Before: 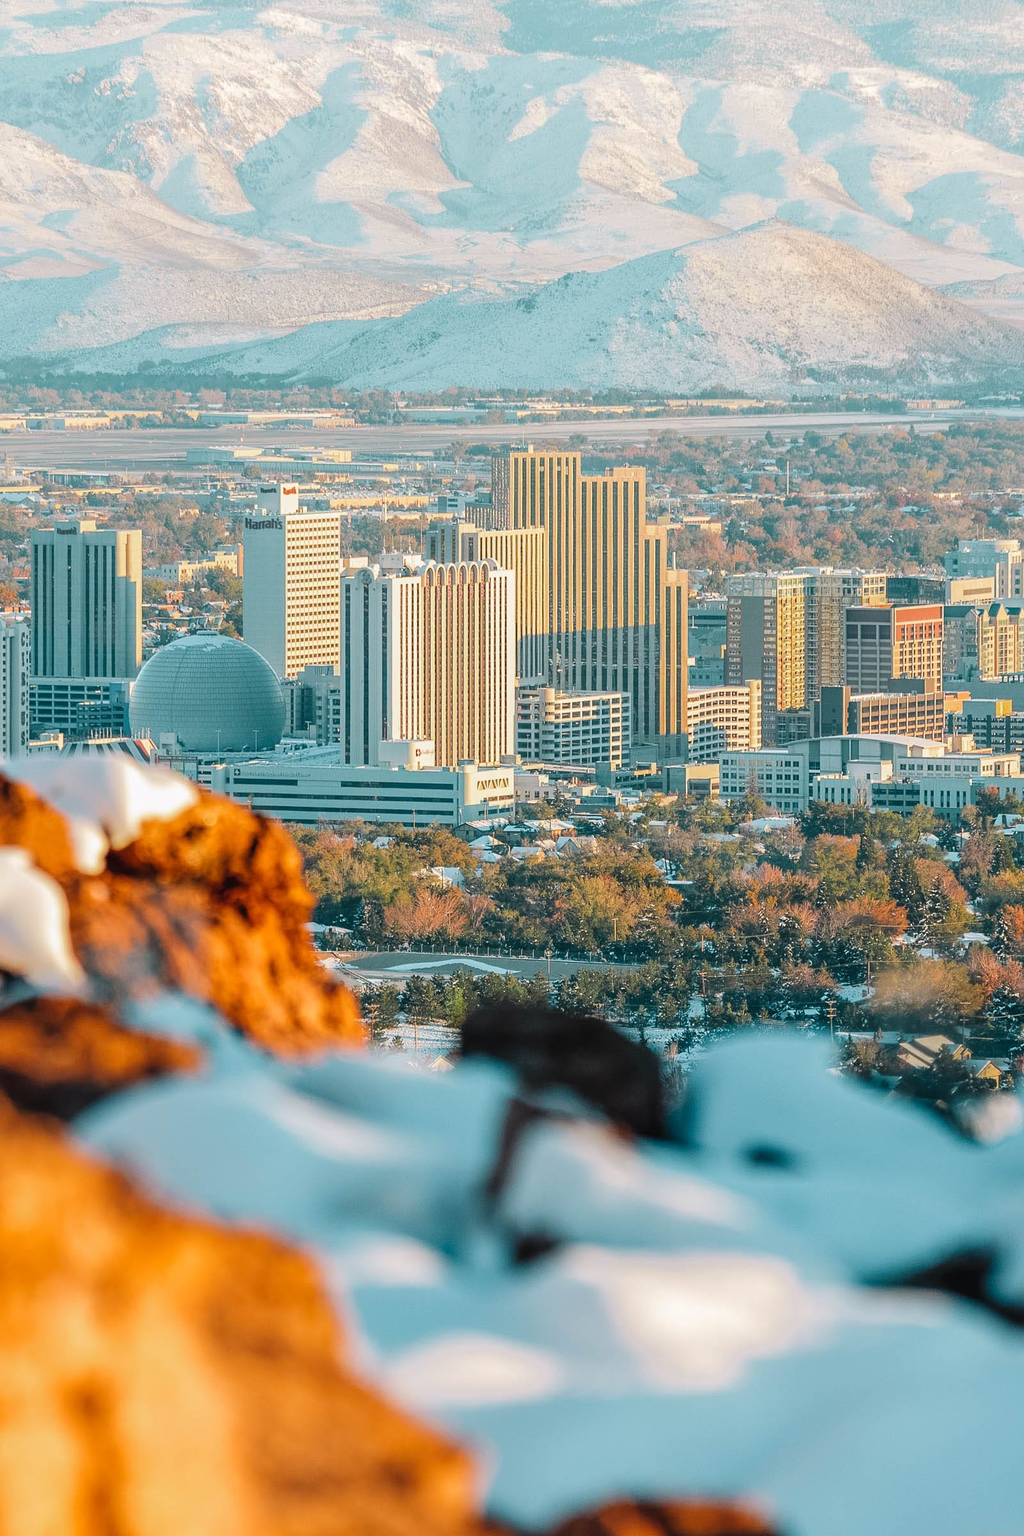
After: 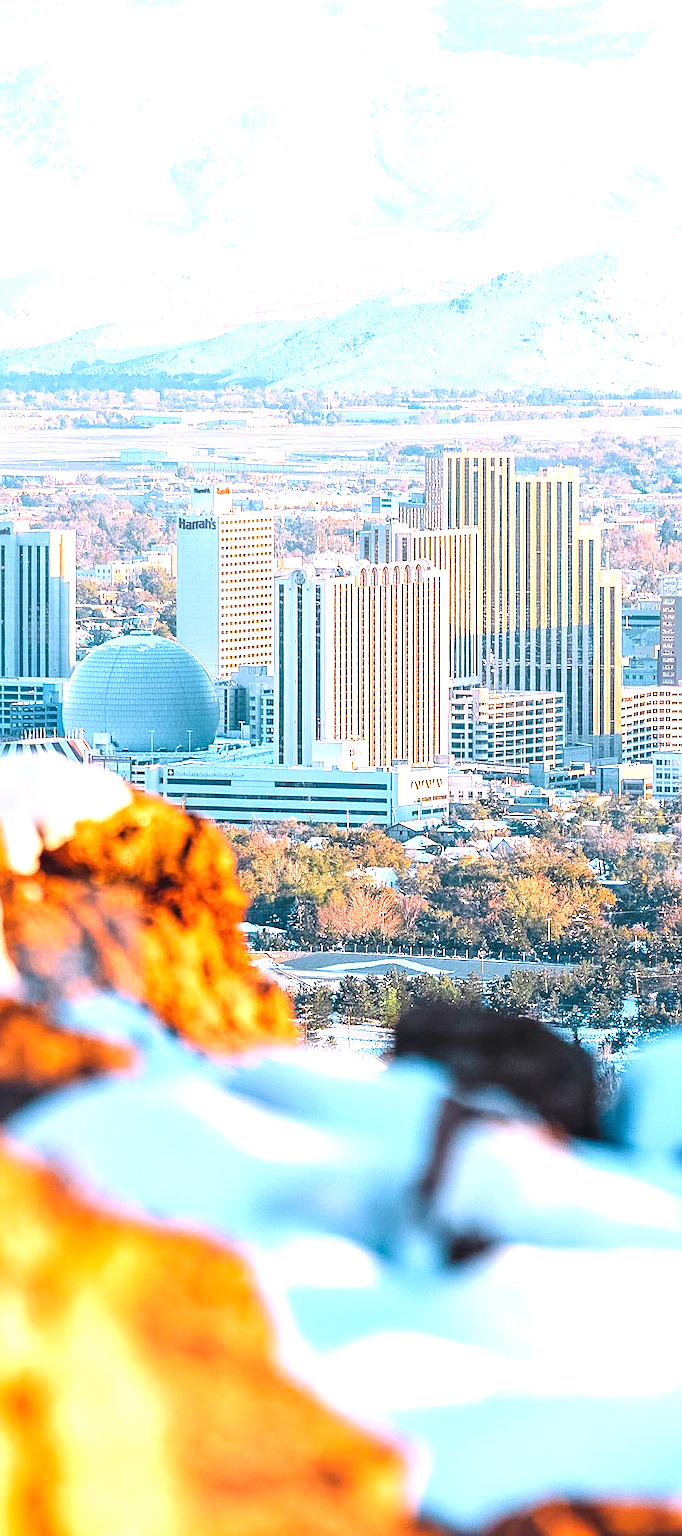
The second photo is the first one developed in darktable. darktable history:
crop and rotate: left 6.617%, right 26.717%
sharpen: on, module defaults
exposure: exposure 1.2 EV, compensate highlight preservation false
white balance: red 1.042, blue 1.17
